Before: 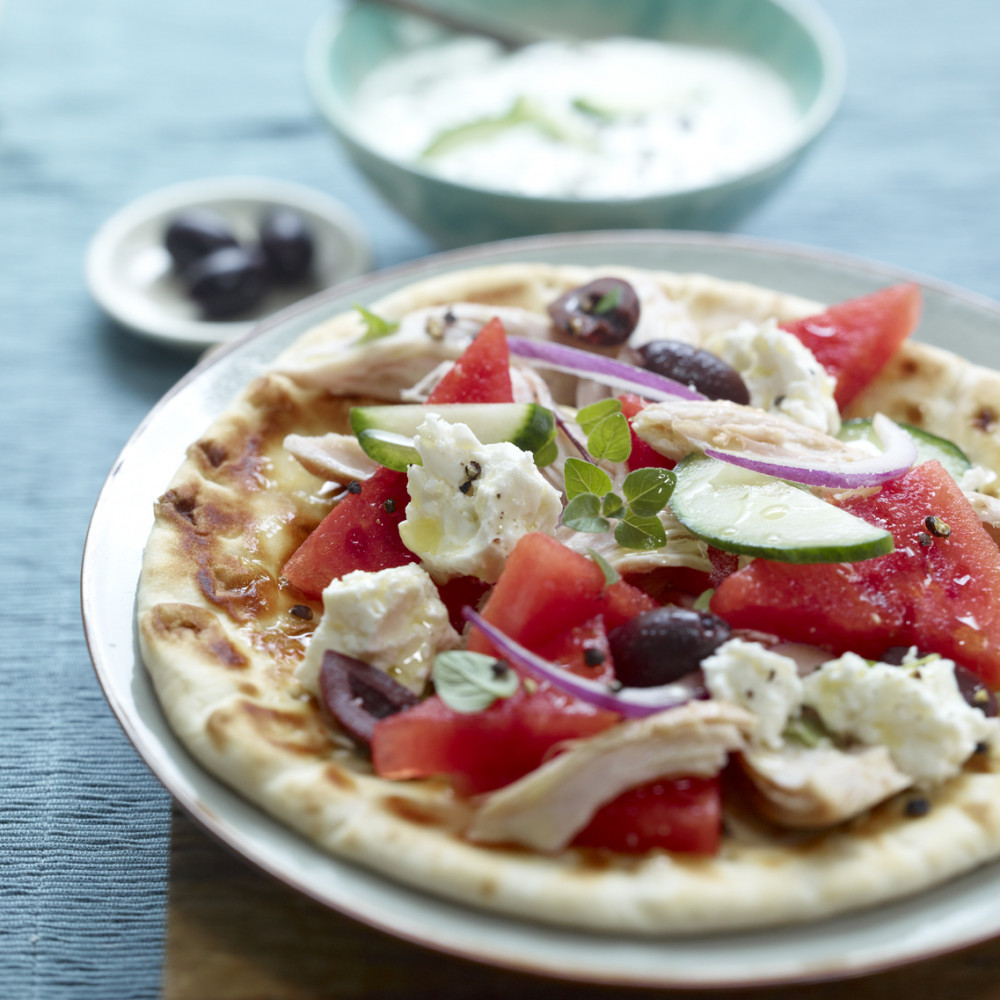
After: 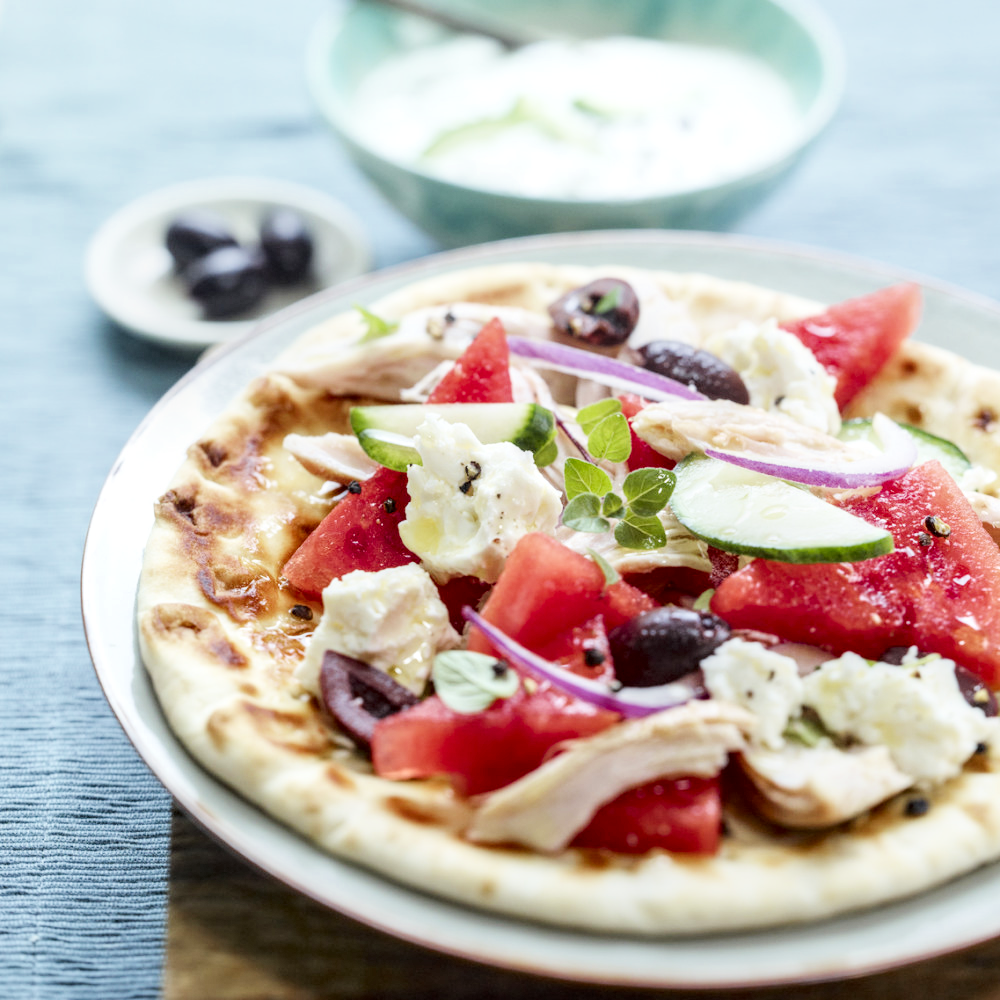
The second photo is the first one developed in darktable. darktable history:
local contrast: highlights 30%, detail 150%
exposure: black level correction 0, exposure 1.171 EV, compensate highlight preservation false
filmic rgb: middle gray luminance 28.75%, black relative exposure -10.33 EV, white relative exposure 5.49 EV, target black luminance 0%, hardness 3.94, latitude 1.51%, contrast 1.126, highlights saturation mix 4.57%, shadows ↔ highlights balance 15.39%, contrast in shadows safe
